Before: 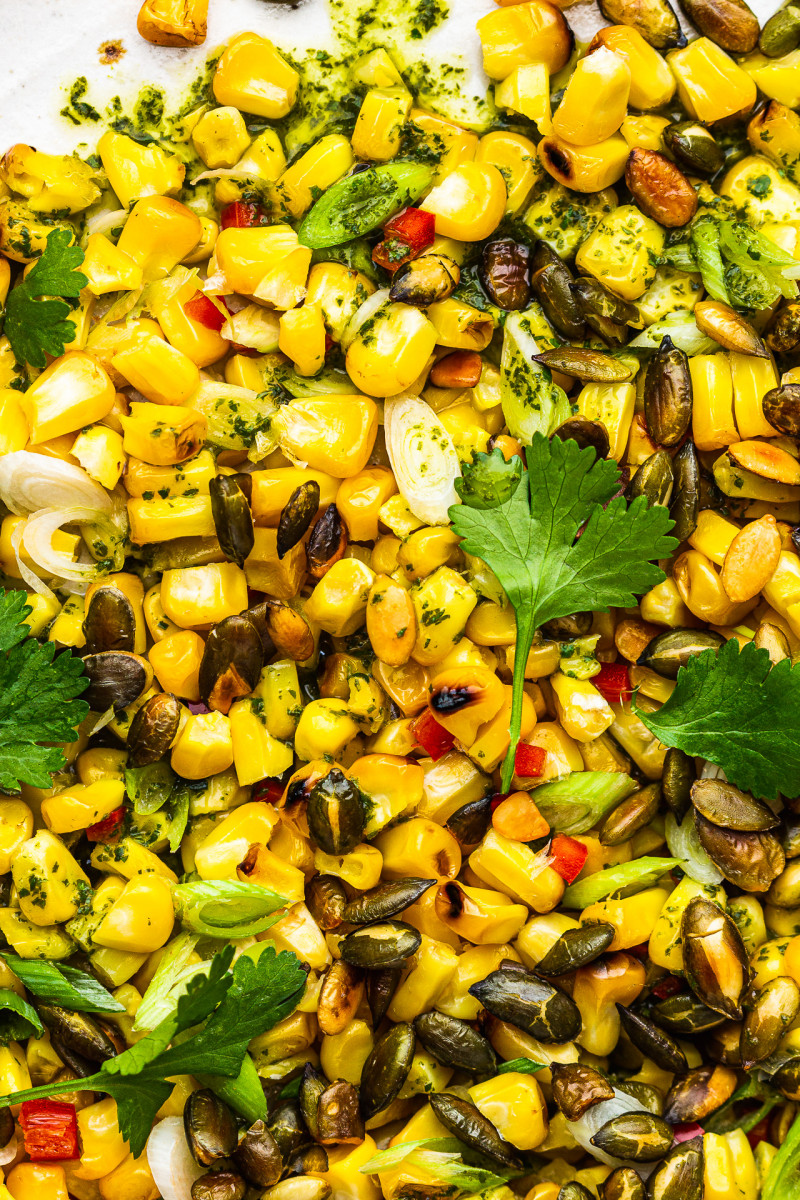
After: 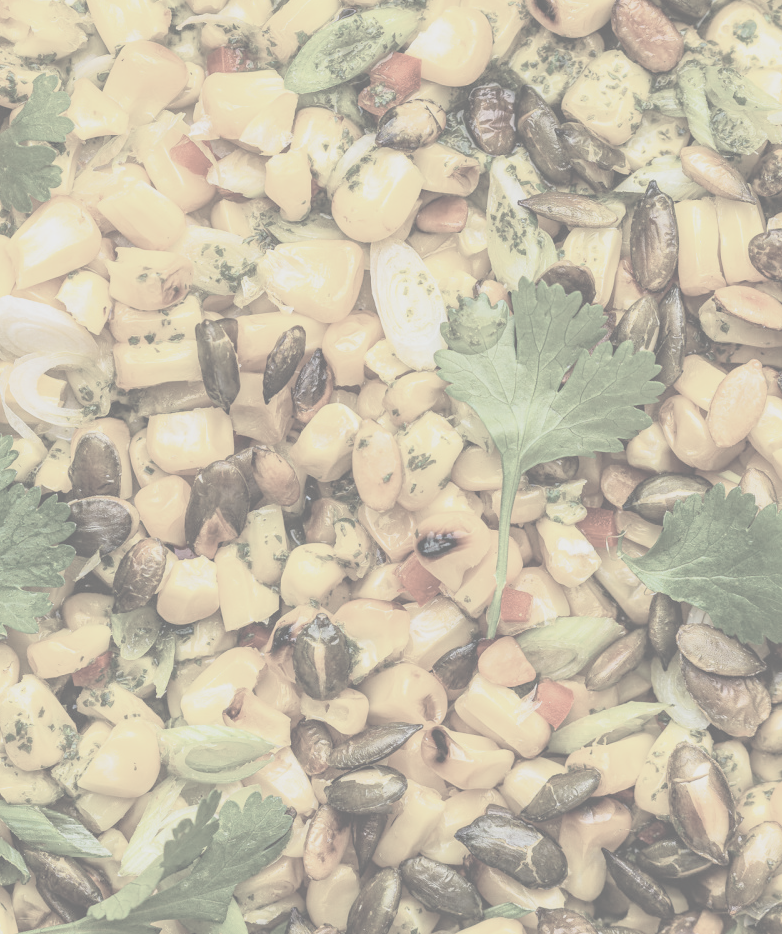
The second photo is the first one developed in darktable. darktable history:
haze removal: compatibility mode true, adaptive false
contrast brightness saturation: contrast -0.334, brightness 0.735, saturation -0.797
crop and rotate: left 1.962%, top 12.938%, right 0.203%, bottom 9.162%
